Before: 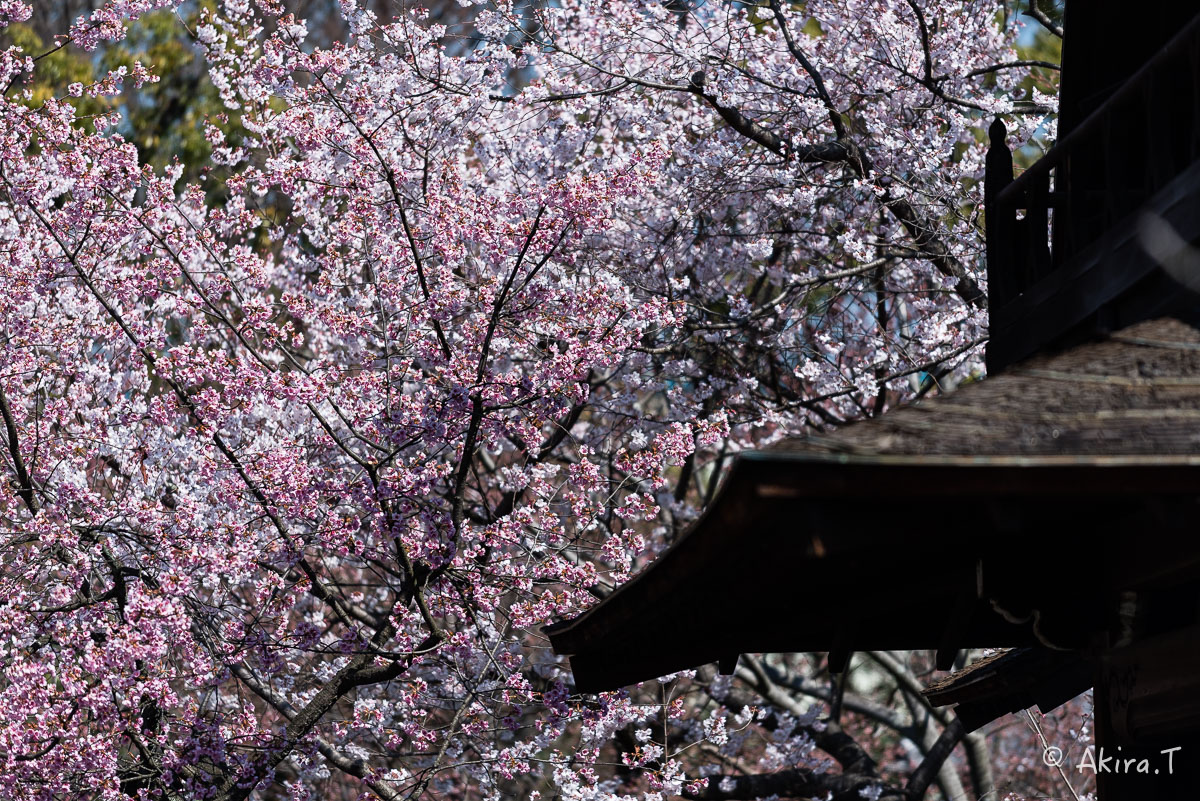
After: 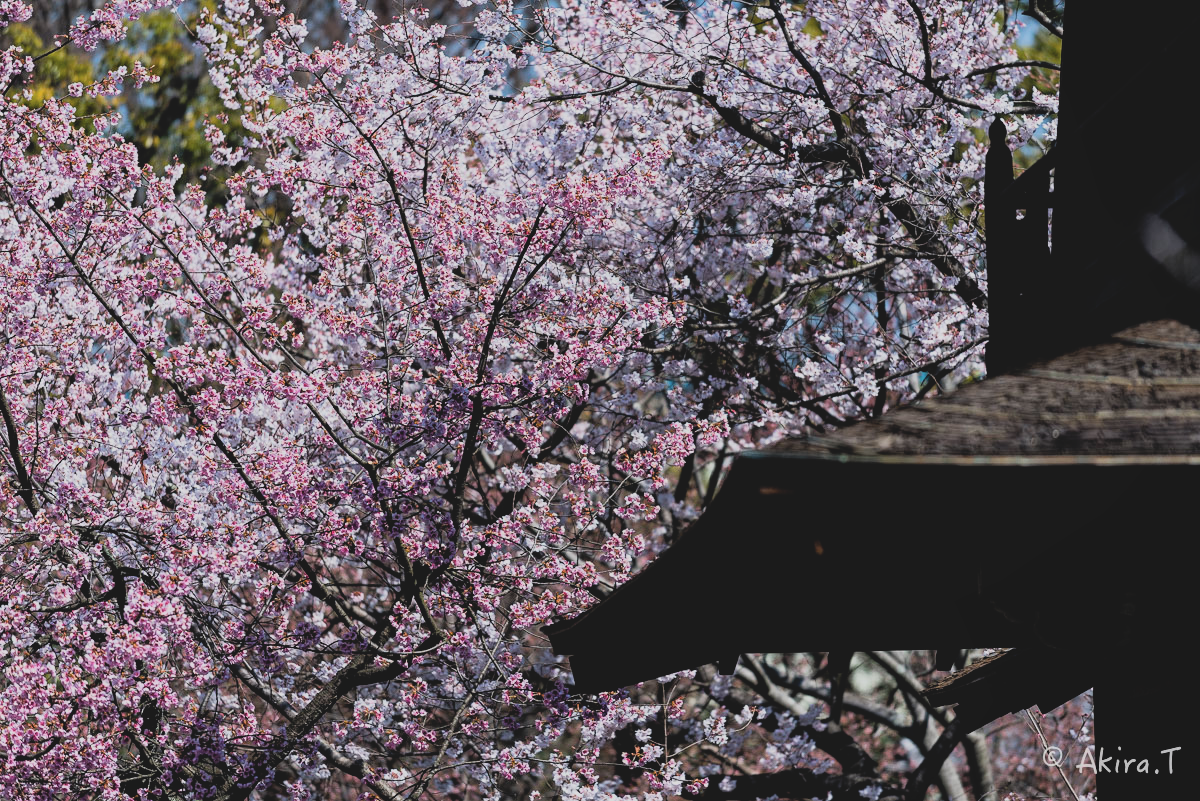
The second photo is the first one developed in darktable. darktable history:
local contrast: mode bilateral grid, contrast 100, coarseness 100, detail 93%, midtone range 0.2
filmic rgb: middle gray luminance 12.7%, black relative exposure -10.19 EV, white relative exposure 3.47 EV, target black luminance 0%, hardness 5.67, latitude 44.88%, contrast 1.233, highlights saturation mix 4.63%, shadows ↔ highlights balance 27.63%
contrast brightness saturation: contrast -0.151, brightness 0.043, saturation -0.126
color balance rgb: perceptual saturation grading › global saturation 29.843%
